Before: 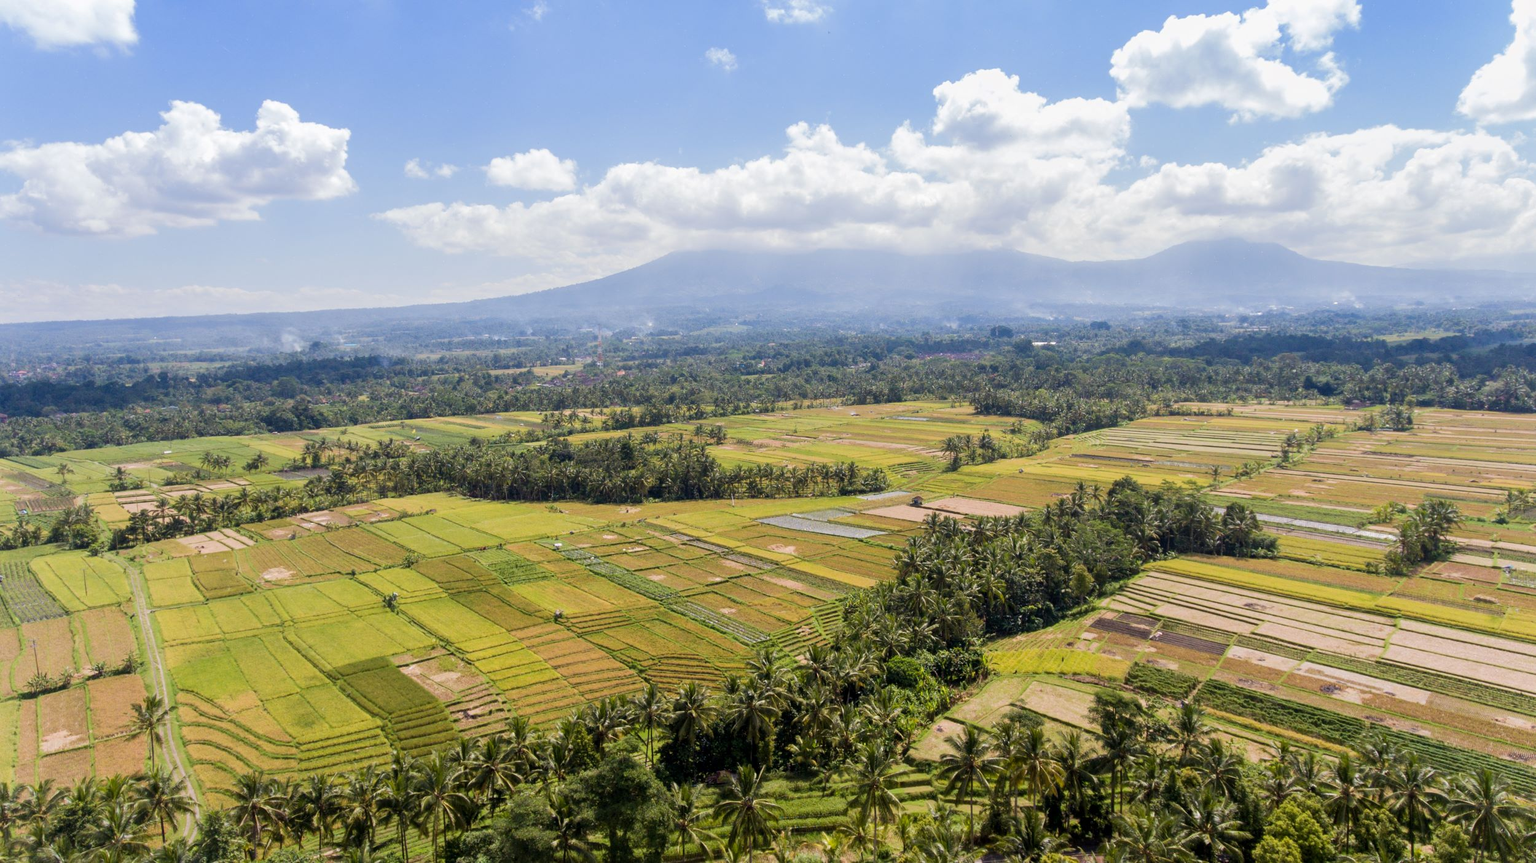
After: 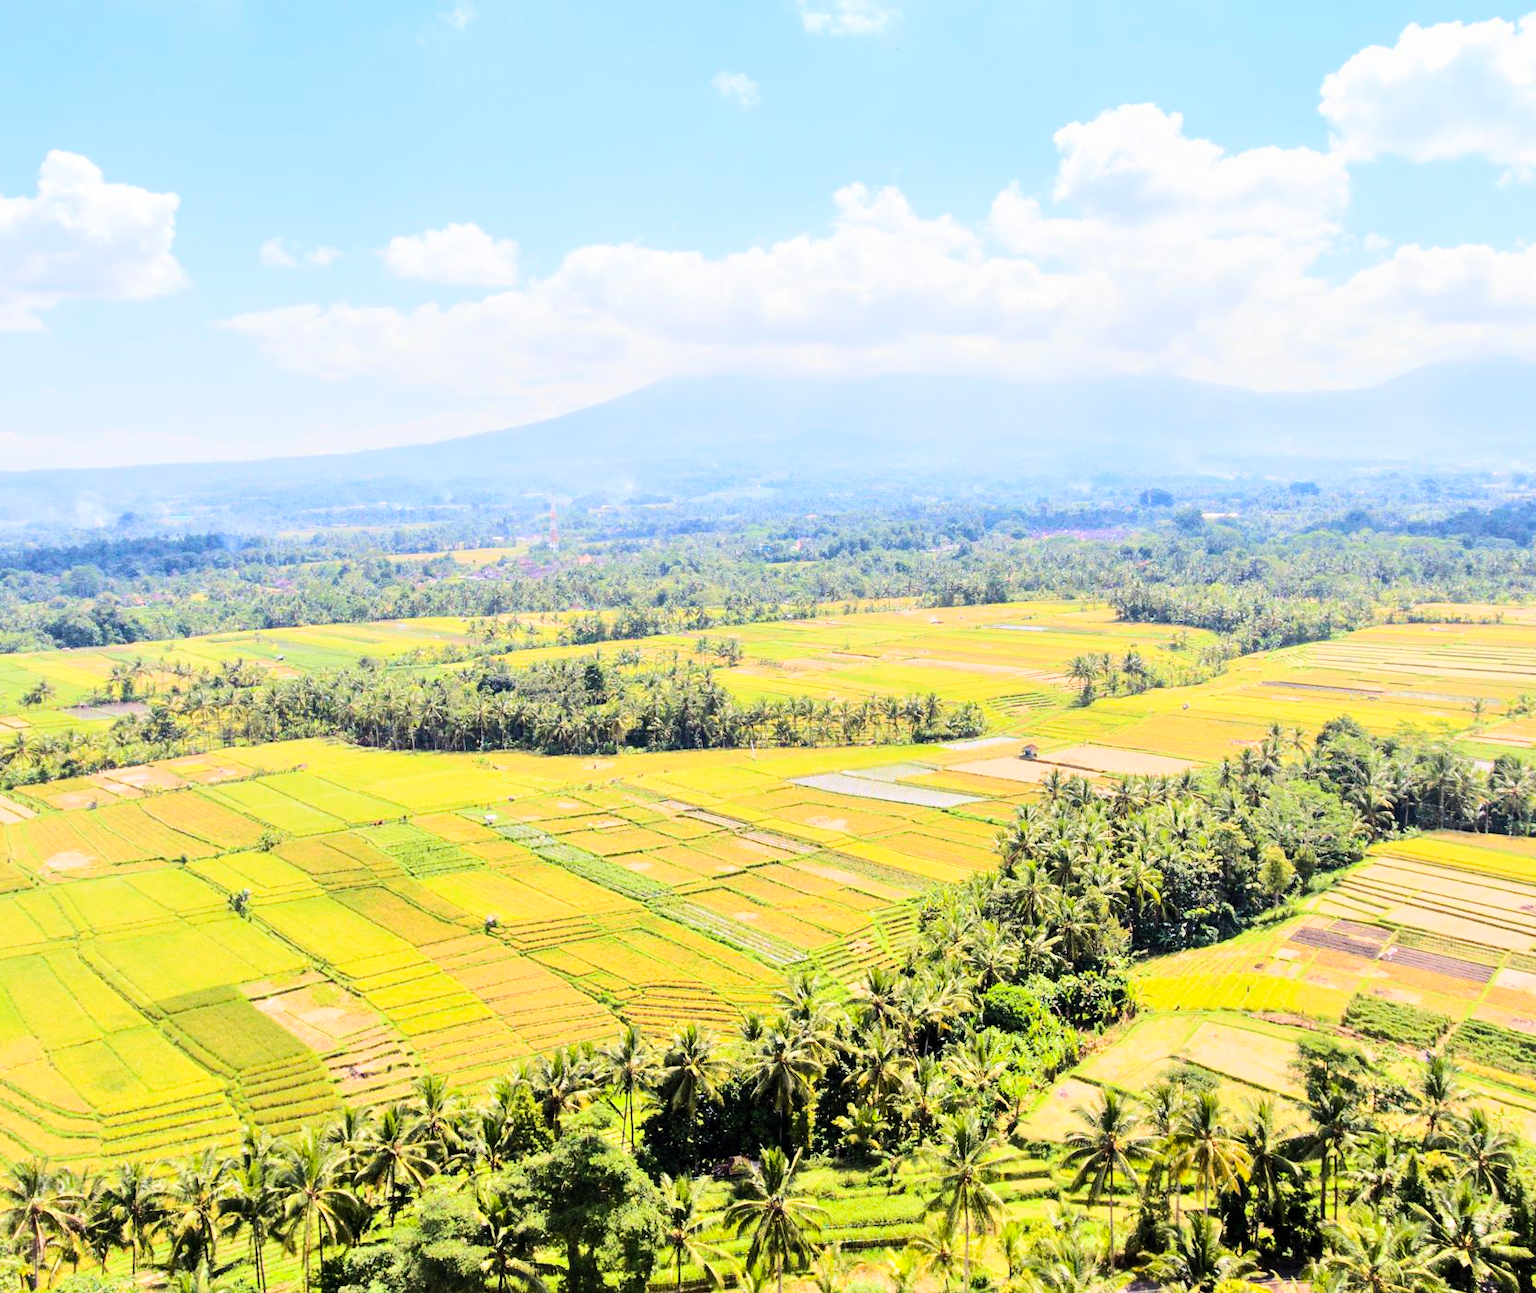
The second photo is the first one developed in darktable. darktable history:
contrast brightness saturation: contrast 0.2, brightness 0.16, saturation 0.22
crop and rotate: left 15.055%, right 18.278%
tone equalizer: -7 EV 0.15 EV, -6 EV 0.6 EV, -5 EV 1.15 EV, -4 EV 1.33 EV, -3 EV 1.15 EV, -2 EV 0.6 EV, -1 EV 0.15 EV, mask exposure compensation -0.5 EV
rgb curve: curves: ch0 [(0, 0) (0.284, 0.292) (0.505, 0.644) (1, 1)]; ch1 [(0, 0) (0.284, 0.292) (0.505, 0.644) (1, 1)]; ch2 [(0, 0) (0.284, 0.292) (0.505, 0.644) (1, 1)], compensate middle gray true
